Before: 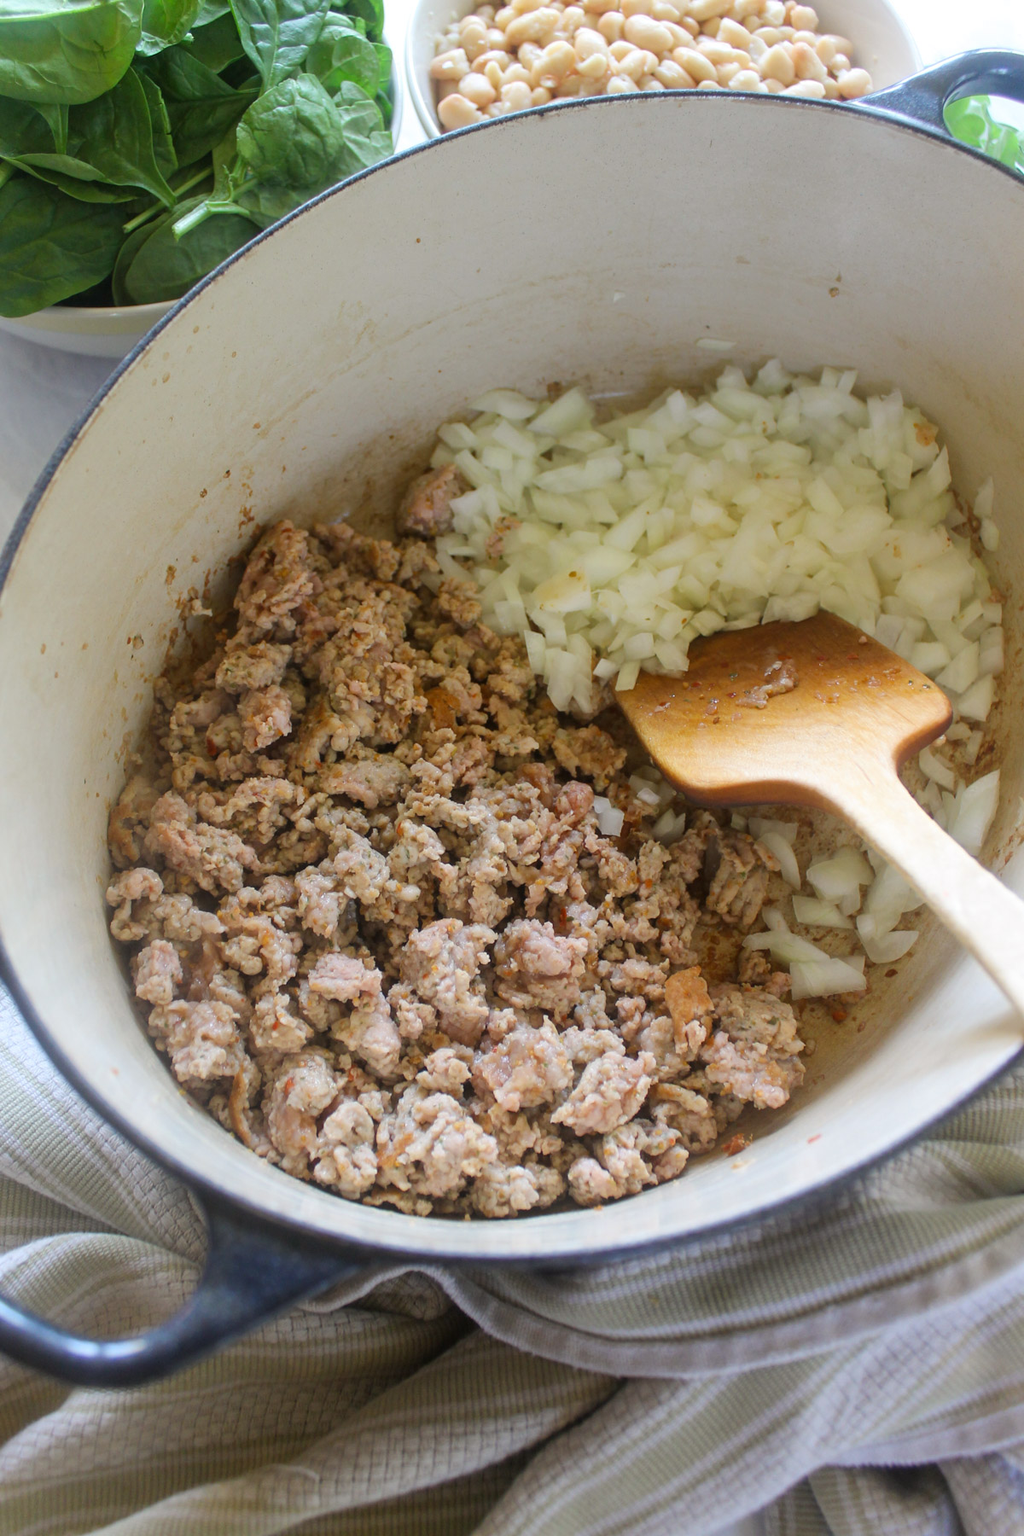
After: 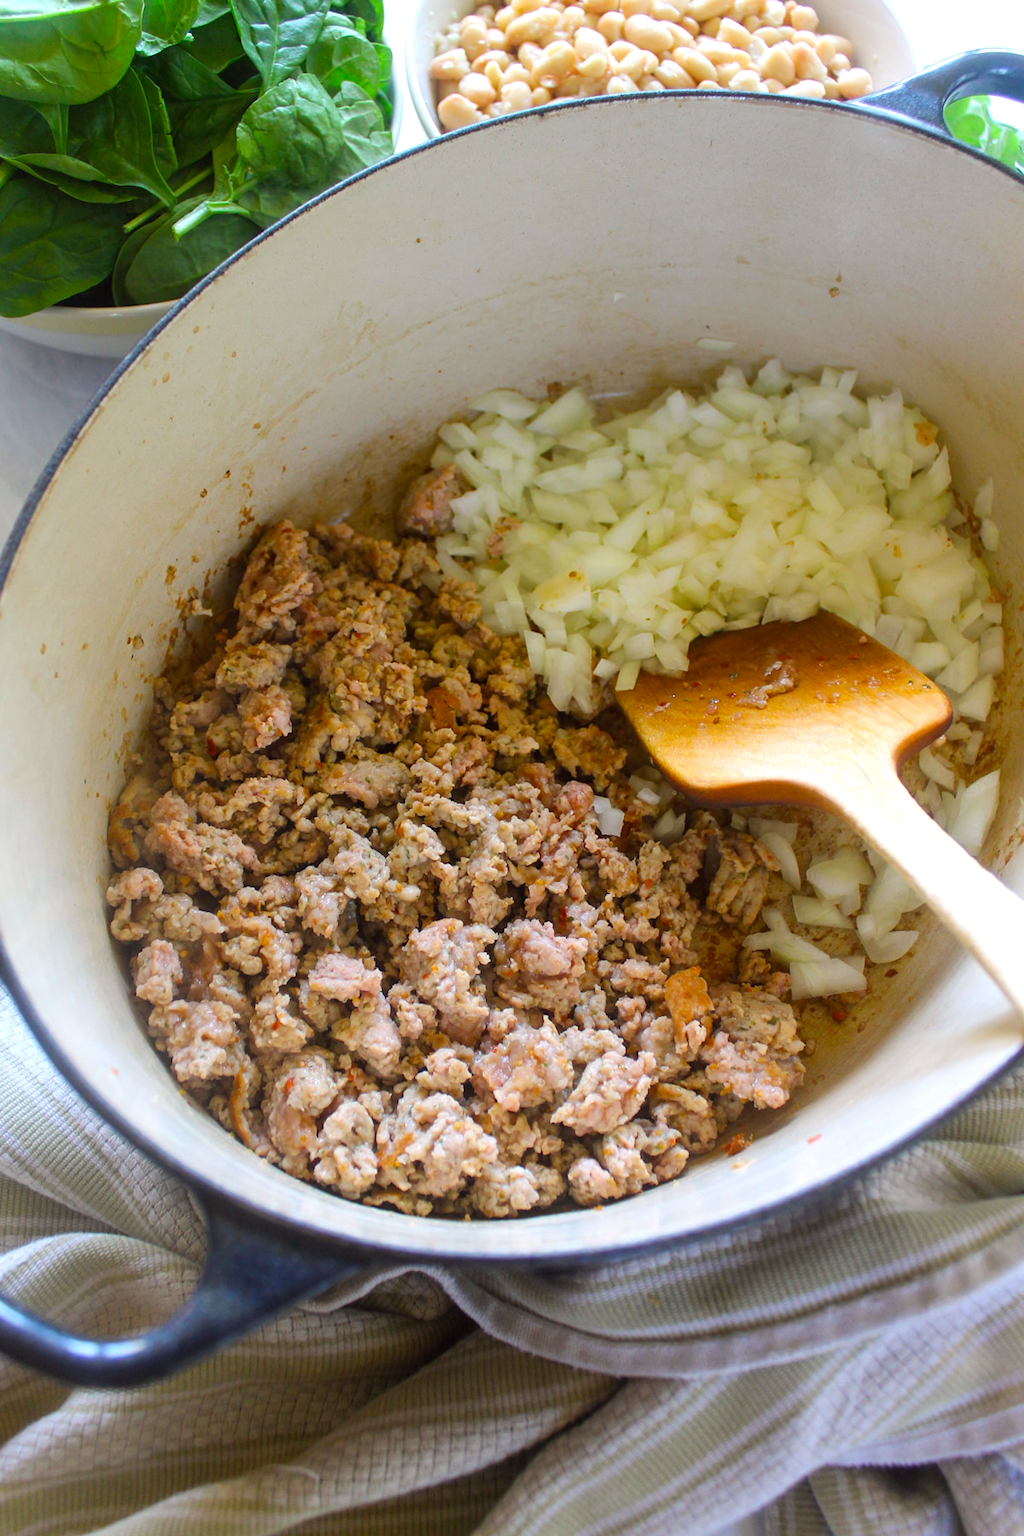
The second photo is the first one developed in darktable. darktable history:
color balance: lift [1, 1.001, 0.999, 1.001], gamma [1, 1.004, 1.007, 0.993], gain [1, 0.991, 0.987, 1.013], contrast 10%, output saturation 120%
